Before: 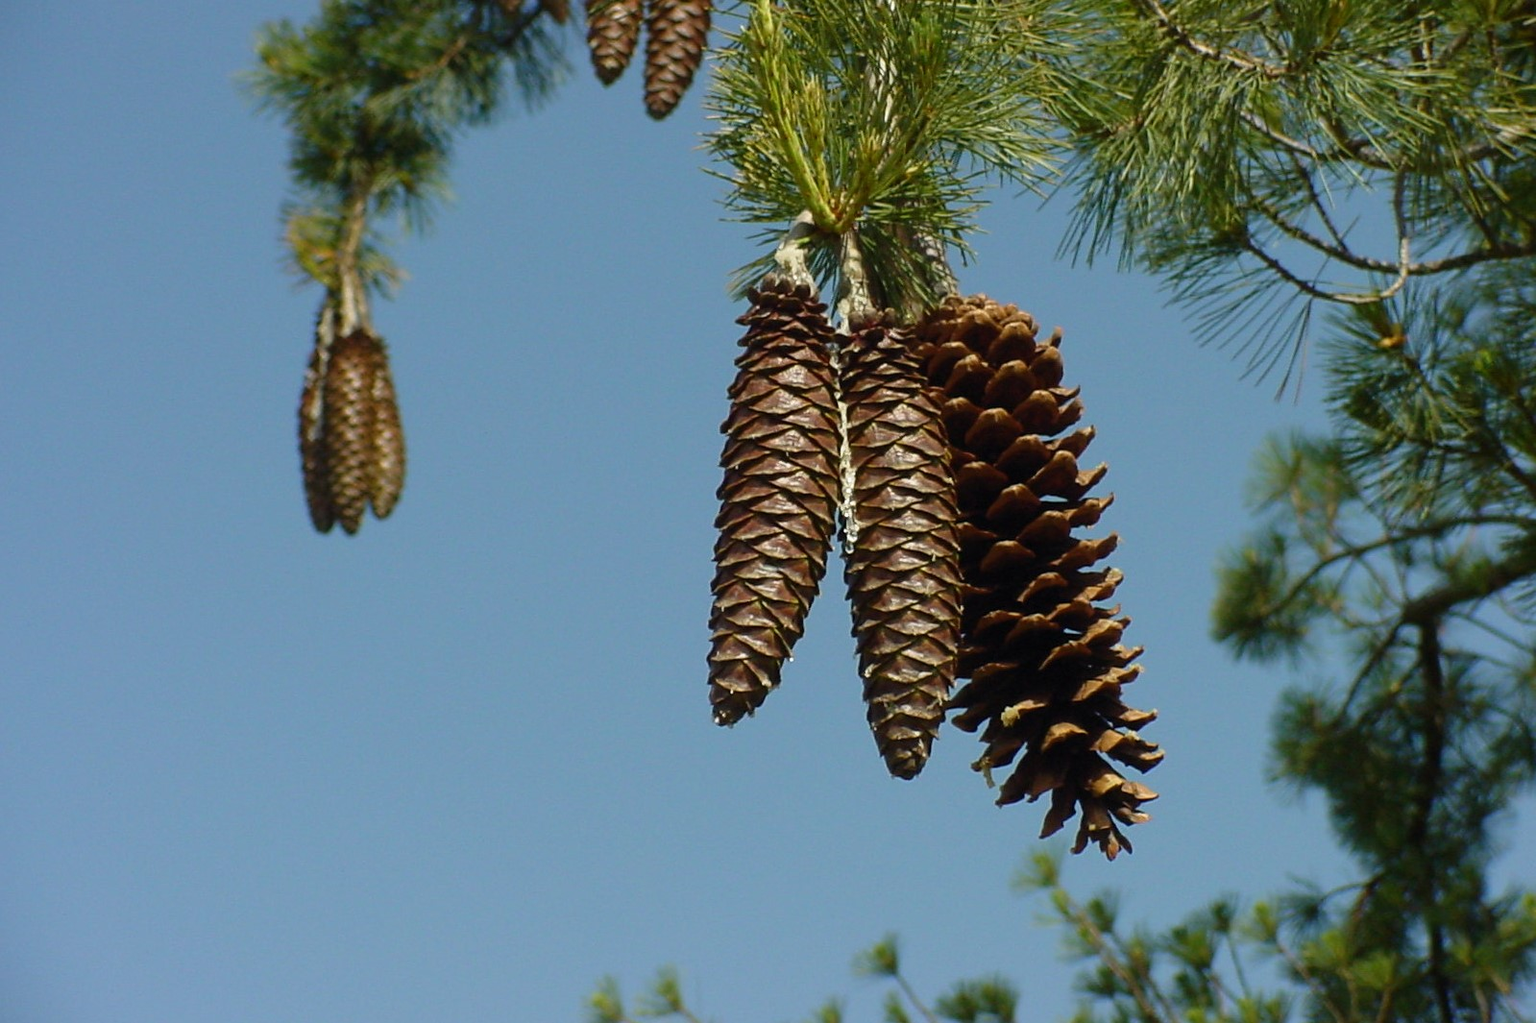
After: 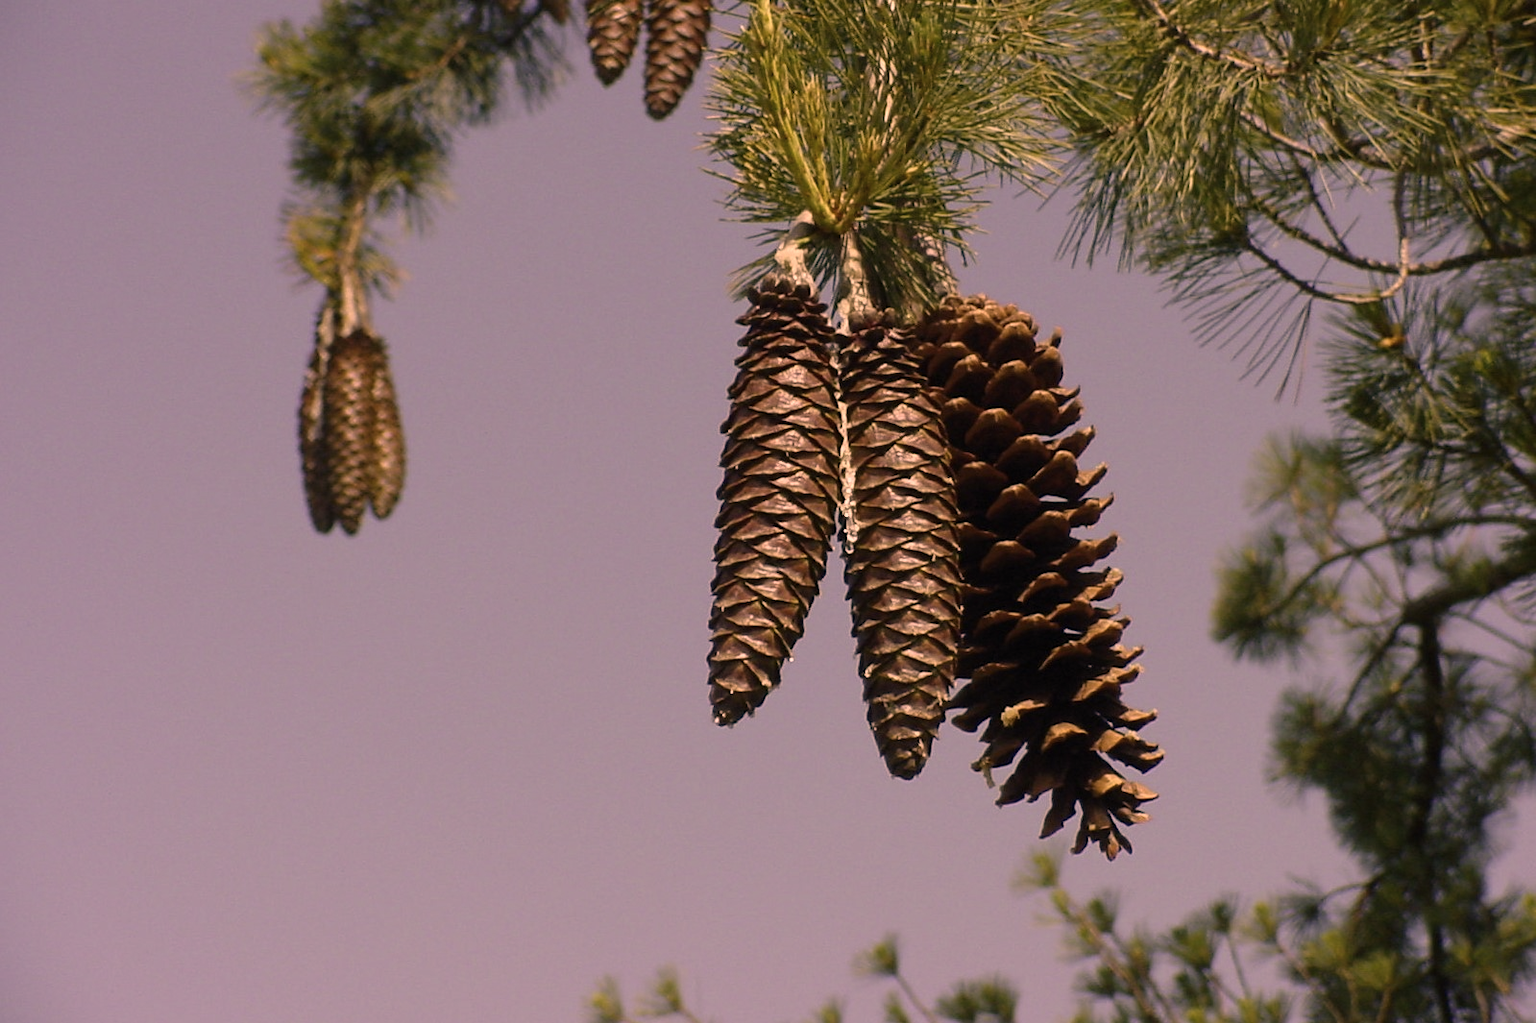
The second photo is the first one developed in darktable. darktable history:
color correction: highlights a* 40, highlights b* 40, saturation 0.69
white balance: red 0.954, blue 1.079
